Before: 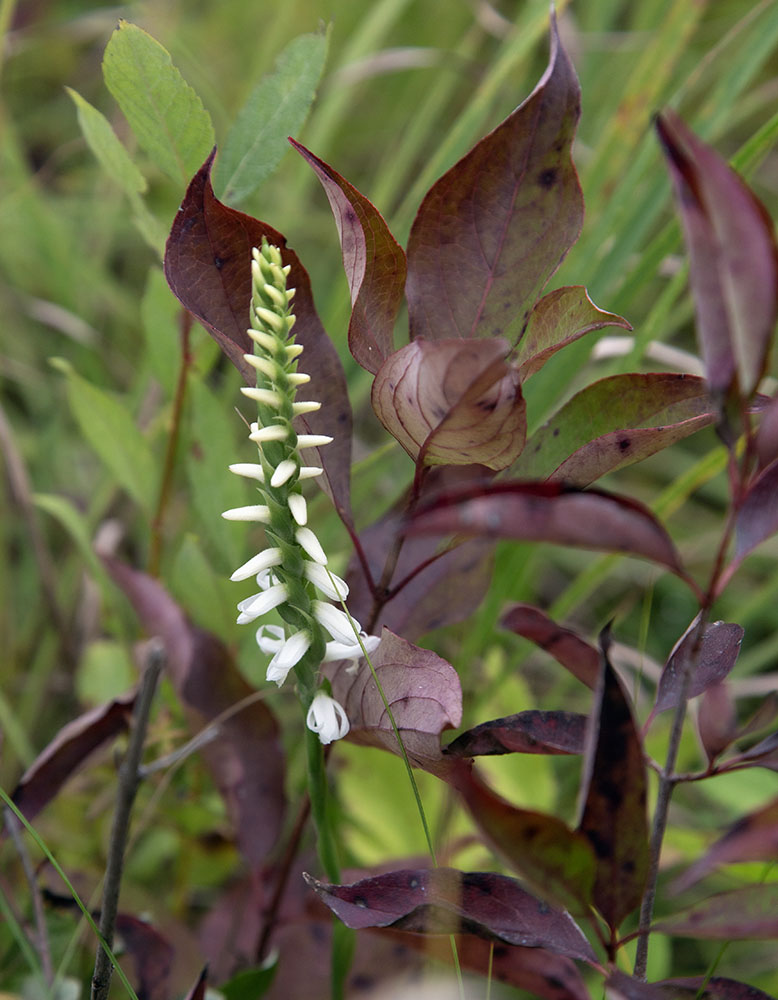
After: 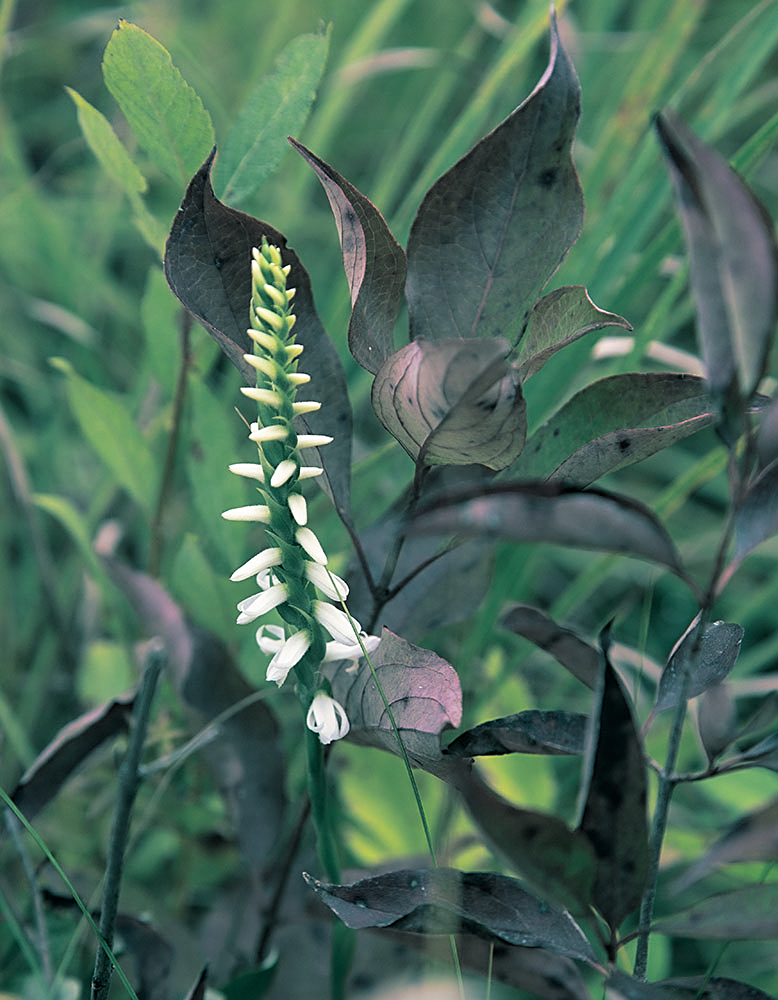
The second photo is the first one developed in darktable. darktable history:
split-toning: shadows › hue 186.43°, highlights › hue 49.29°, compress 30.29%
base curve: curves: ch0 [(0, 0) (0.472, 0.508) (1, 1)]
sharpen: on, module defaults
